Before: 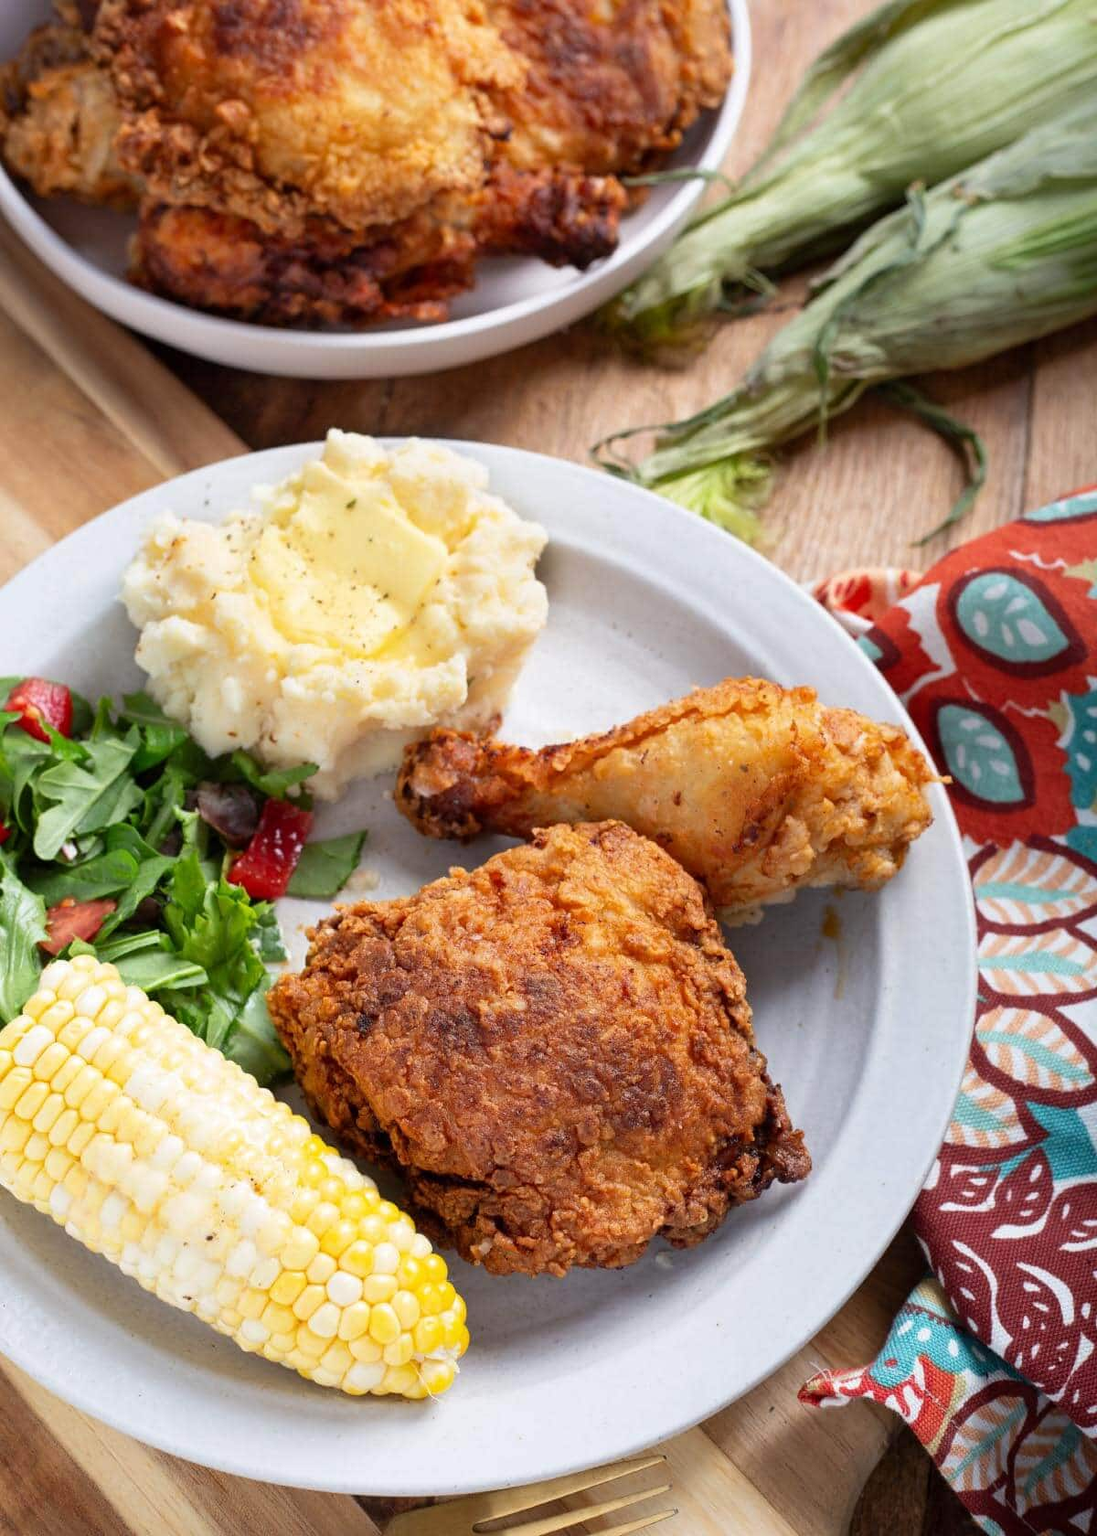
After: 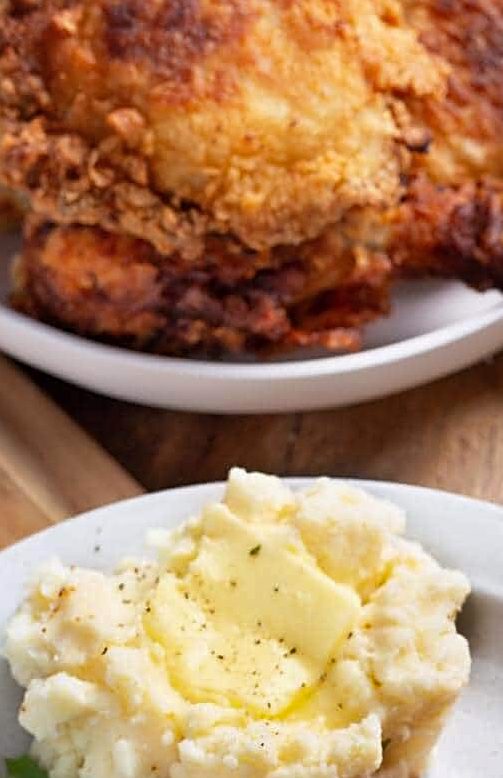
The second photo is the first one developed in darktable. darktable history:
crop and rotate: left 10.817%, top 0.062%, right 47.194%, bottom 53.626%
sharpen: on, module defaults
shadows and highlights: shadows 60, soften with gaussian
white balance: emerald 1
